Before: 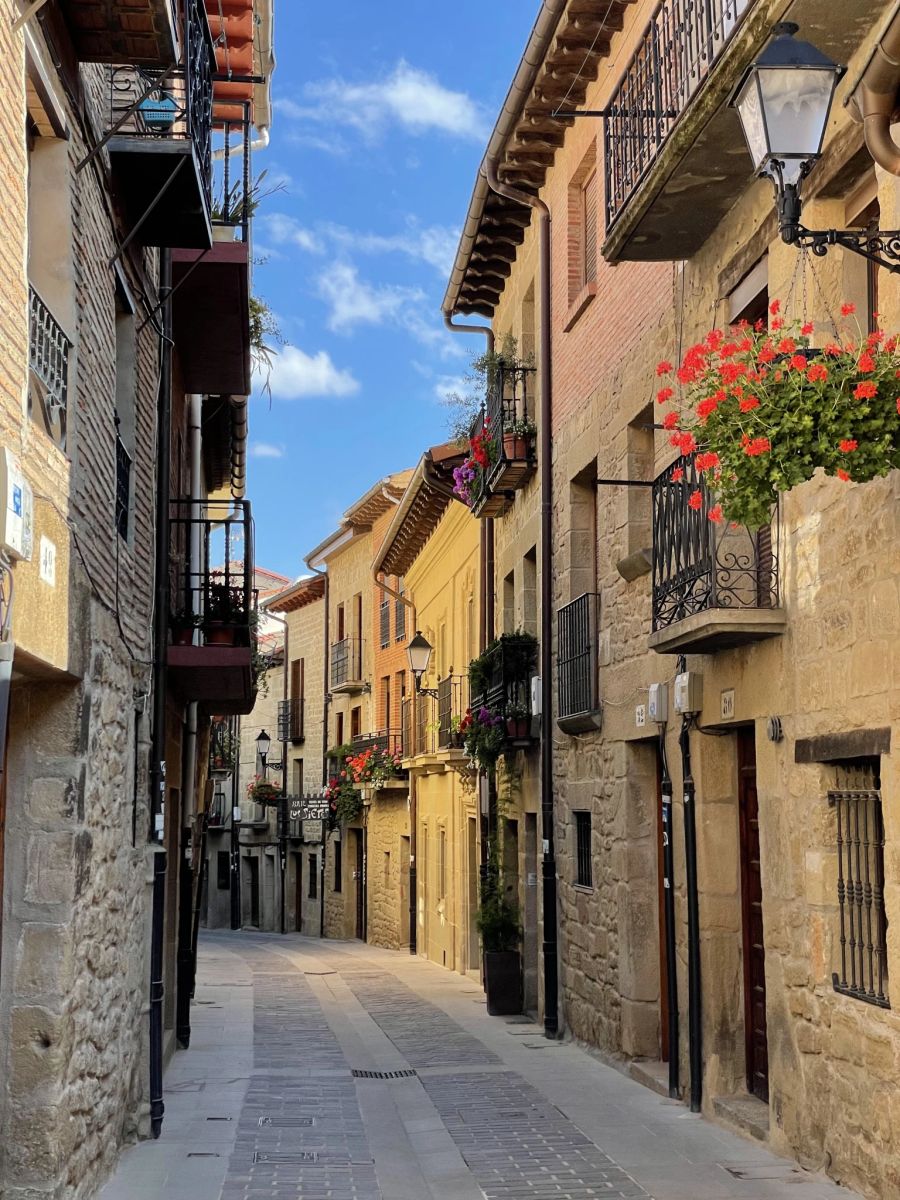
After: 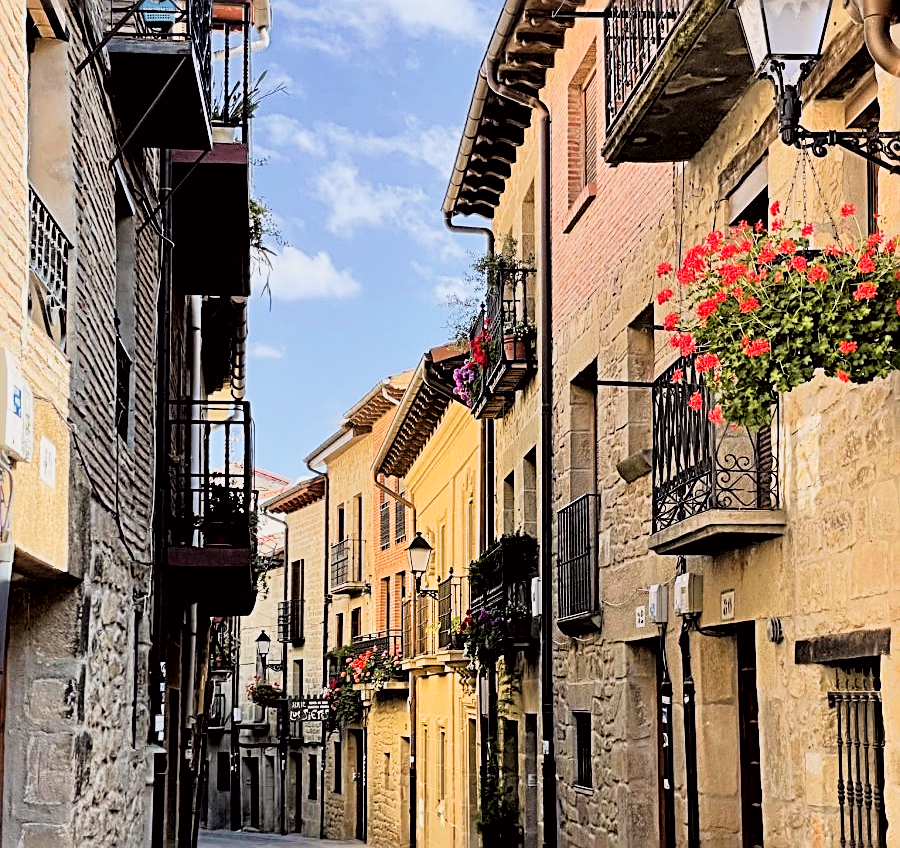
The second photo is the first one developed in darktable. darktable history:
tone curve: curves: ch0 [(0.013, 0) (0.061, 0.068) (0.239, 0.256) (0.502, 0.505) (0.683, 0.676) (0.761, 0.773) (0.858, 0.858) (0.987, 0.945)]; ch1 [(0, 0) (0.172, 0.123) (0.304, 0.288) (0.414, 0.44) (0.472, 0.473) (0.502, 0.508) (0.521, 0.528) (0.583, 0.595) (0.654, 0.673) (0.728, 0.761) (1, 1)]; ch2 [(0, 0) (0.411, 0.424) (0.485, 0.476) (0.502, 0.502) (0.553, 0.557) (0.57, 0.576) (1, 1)], color space Lab, independent channels, preserve colors none
exposure: black level correction 0.001, exposure 0.5 EV, compensate exposure bias true, compensate highlight preservation false
sharpen: radius 3.025, amount 0.757
crop and rotate: top 8.293%, bottom 20.996%
filmic rgb: black relative exposure -5 EV, white relative exposure 3.5 EV, hardness 3.19, contrast 1.3, highlights saturation mix -50%
